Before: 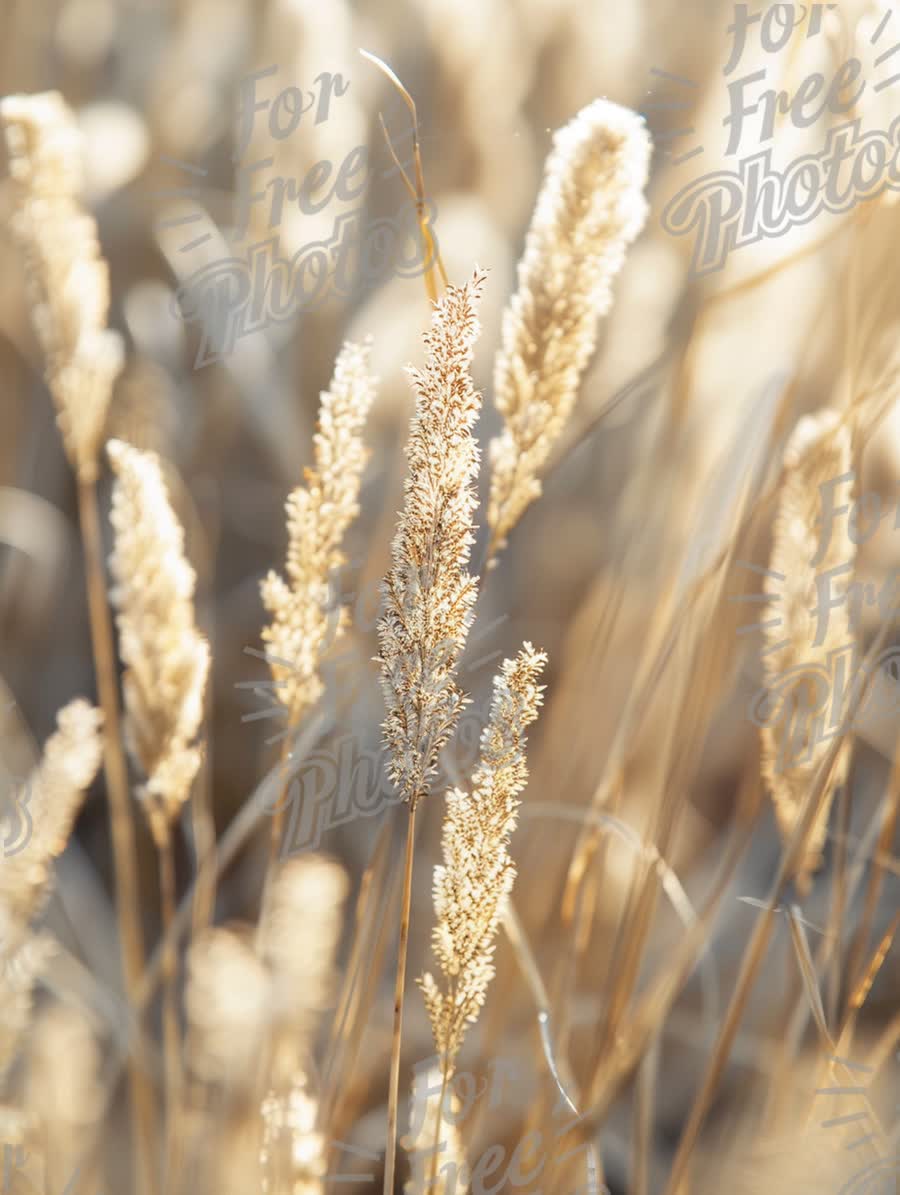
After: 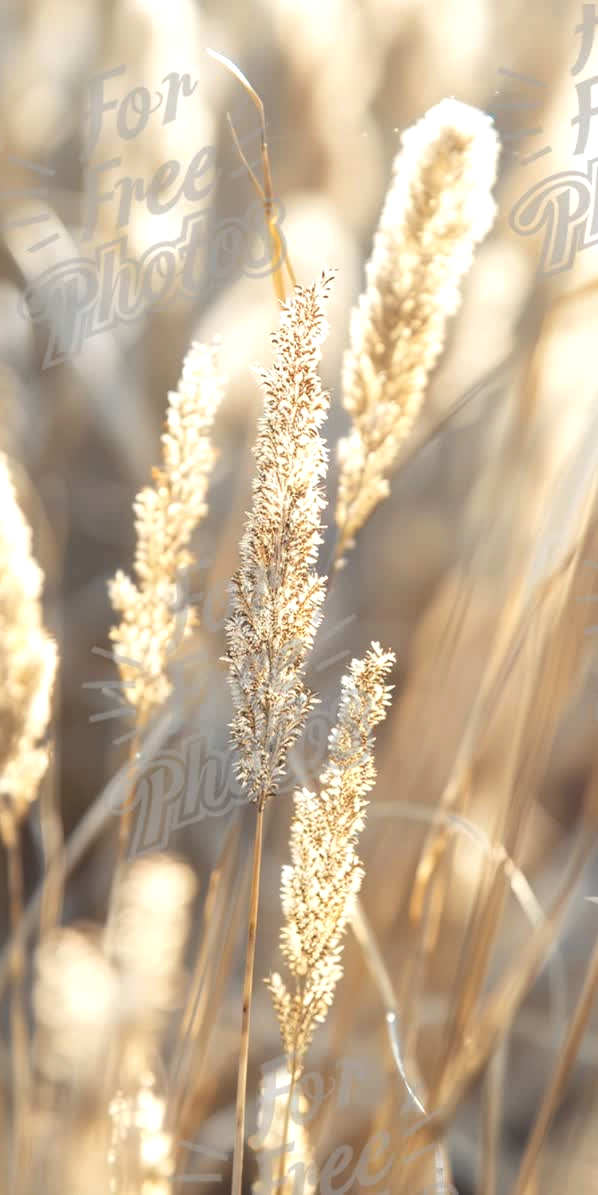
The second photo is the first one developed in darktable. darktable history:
exposure: black level correction -0.008, exposure 0.067 EV, compensate highlight preservation false
crop: left 16.899%, right 16.556%
shadows and highlights: radius 44.78, white point adjustment 6.64, compress 79.65%, highlights color adjustment 78.42%, soften with gaussian
